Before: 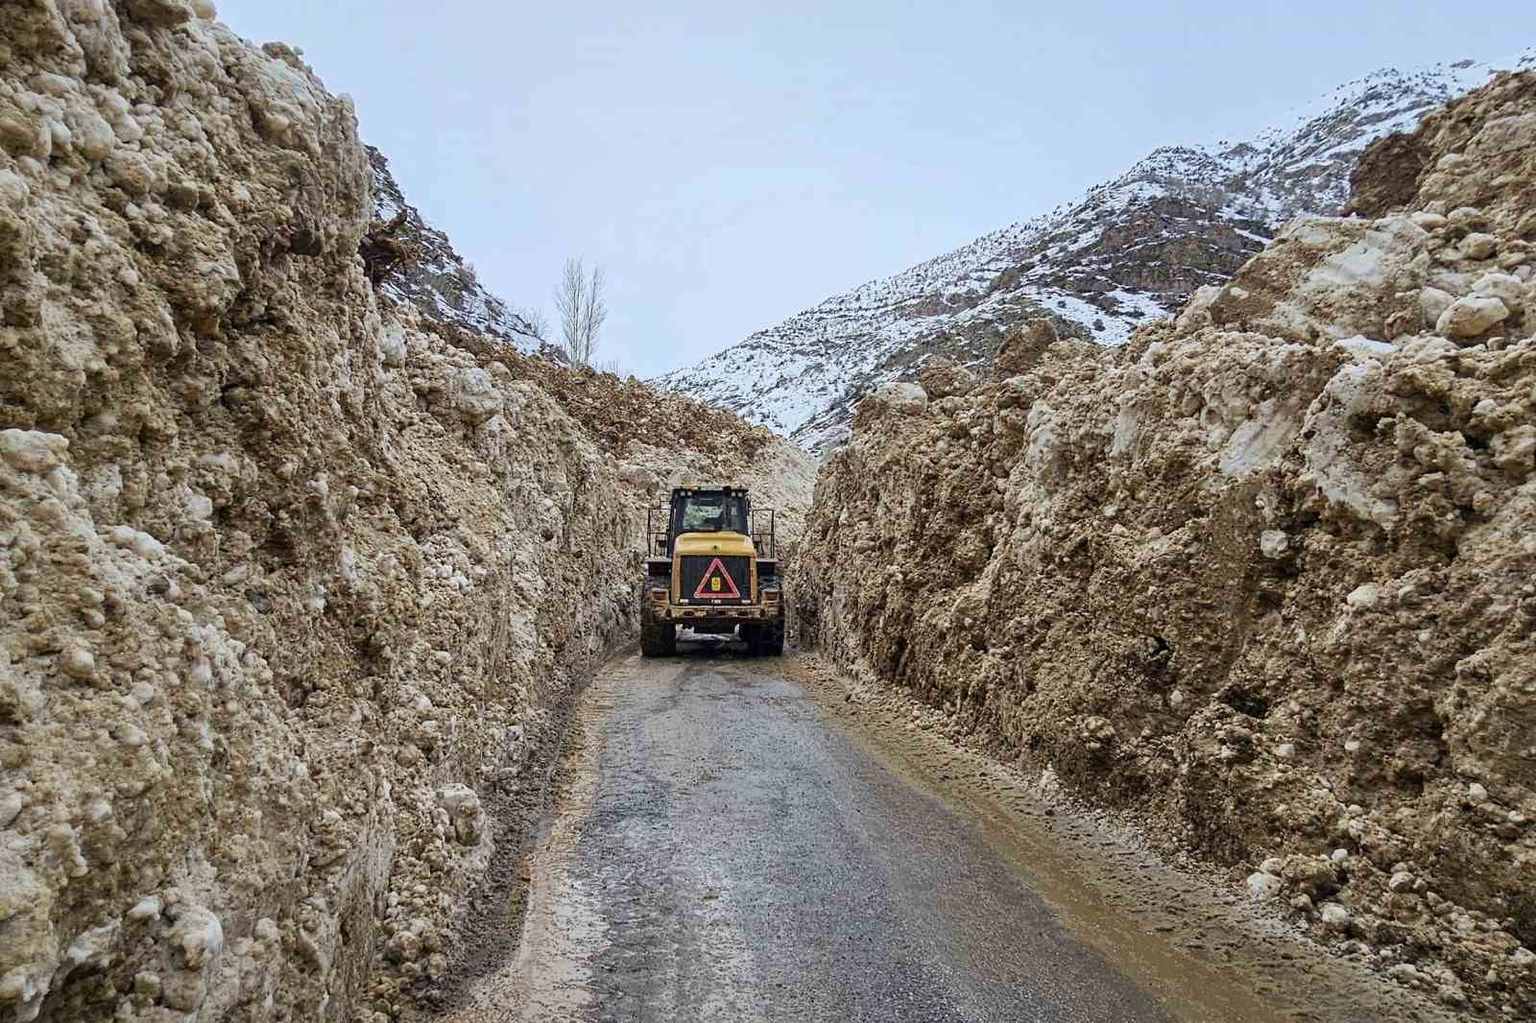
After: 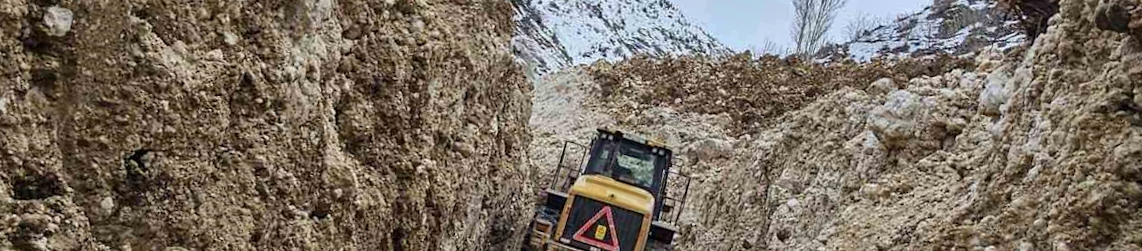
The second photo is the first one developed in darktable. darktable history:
shadows and highlights: shadows 24.5, highlights -78.15, soften with gaussian
crop and rotate: angle 16.12°, top 30.835%, bottom 35.653%
rotate and perspective: rotation -1°, crop left 0.011, crop right 0.989, crop top 0.025, crop bottom 0.975
